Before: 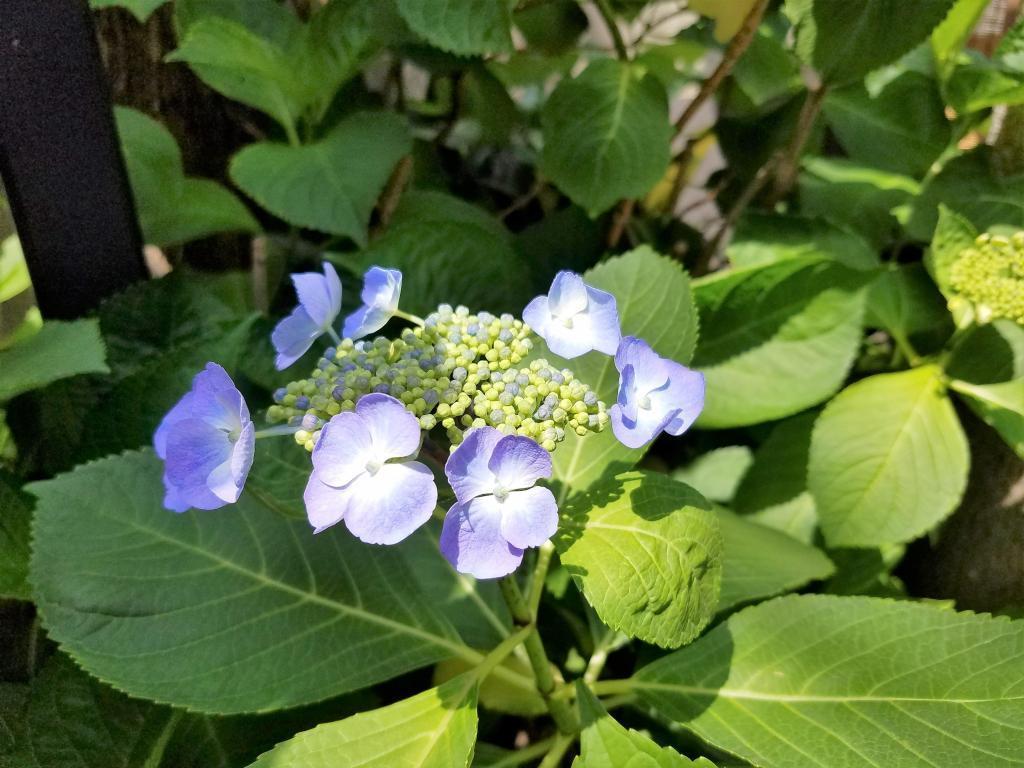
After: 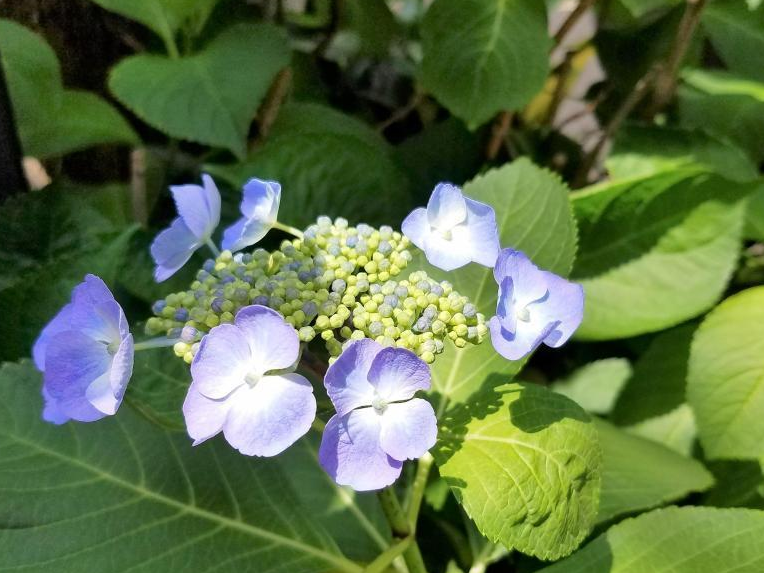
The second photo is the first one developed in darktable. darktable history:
crop and rotate: left 11.88%, top 11.46%, right 13.419%, bottom 13.853%
